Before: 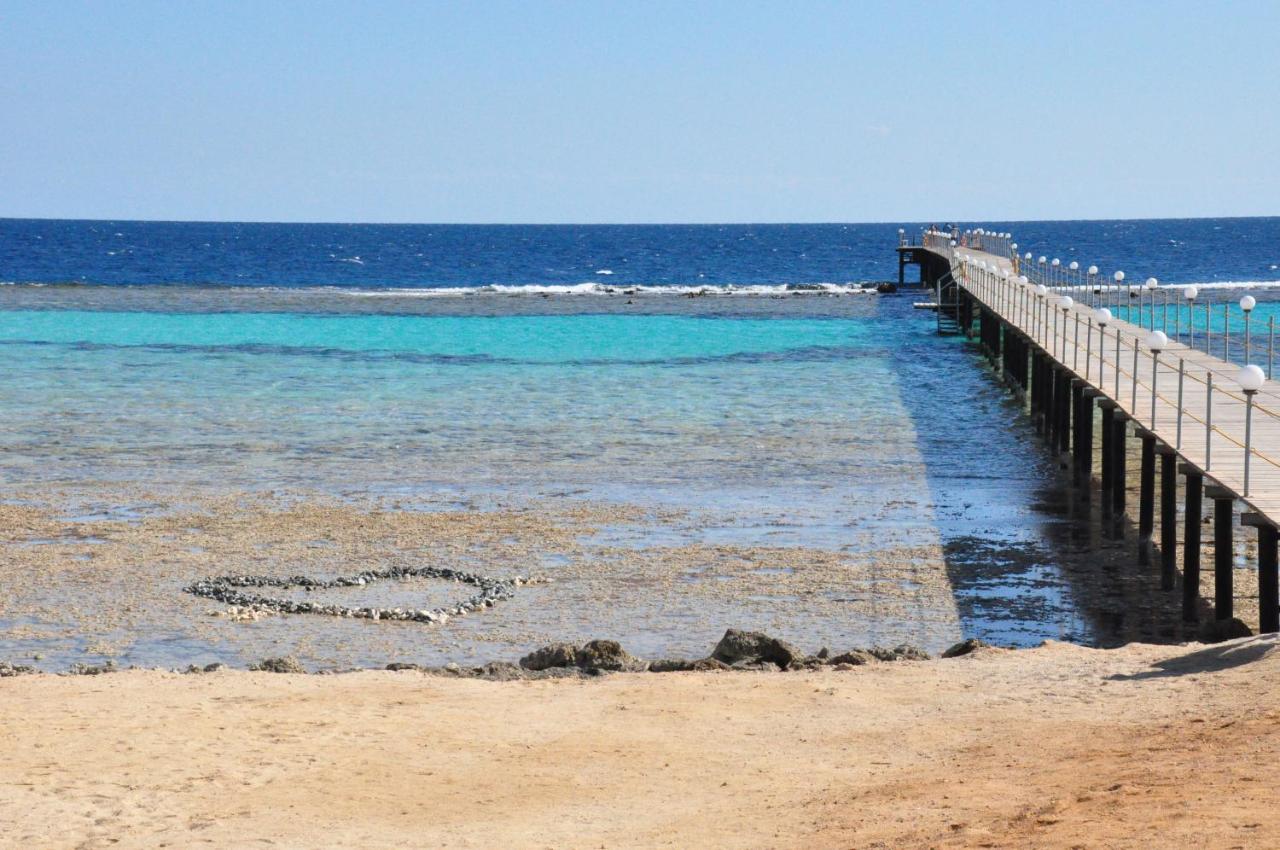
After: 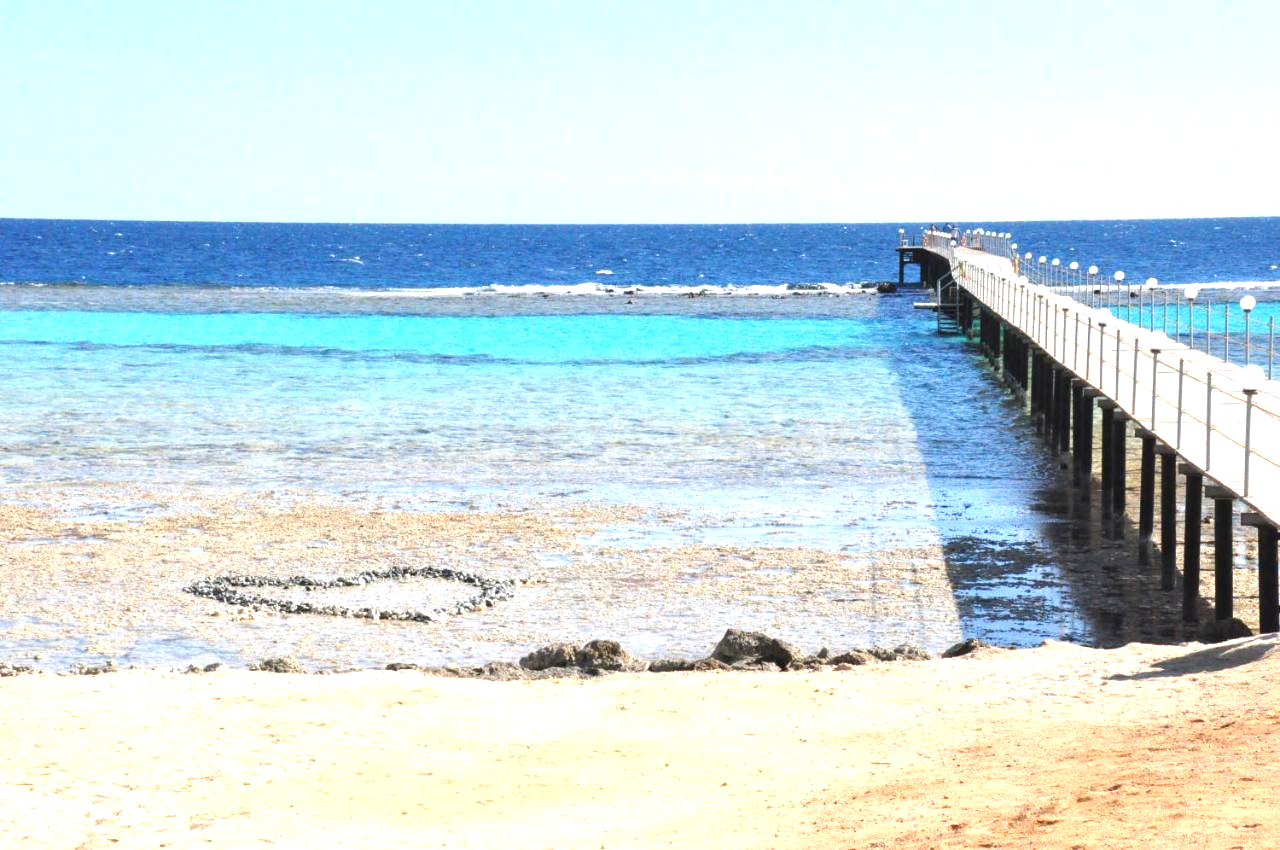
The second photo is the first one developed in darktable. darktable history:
contrast brightness saturation: saturation -0.05
exposure: black level correction 0, exposure 1.1 EV, compensate exposure bias true, compensate highlight preservation false
